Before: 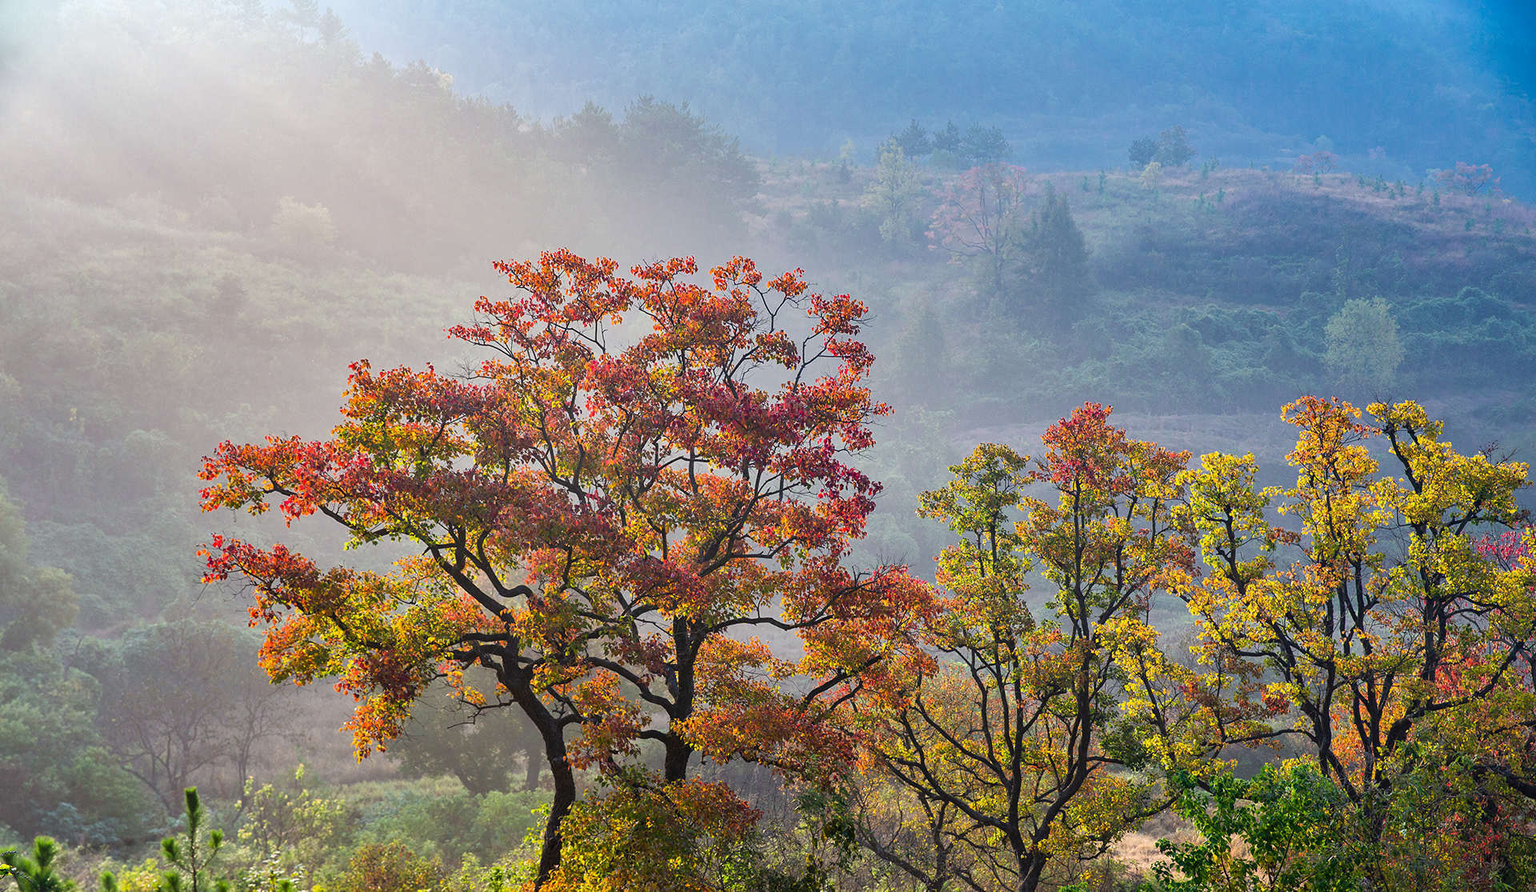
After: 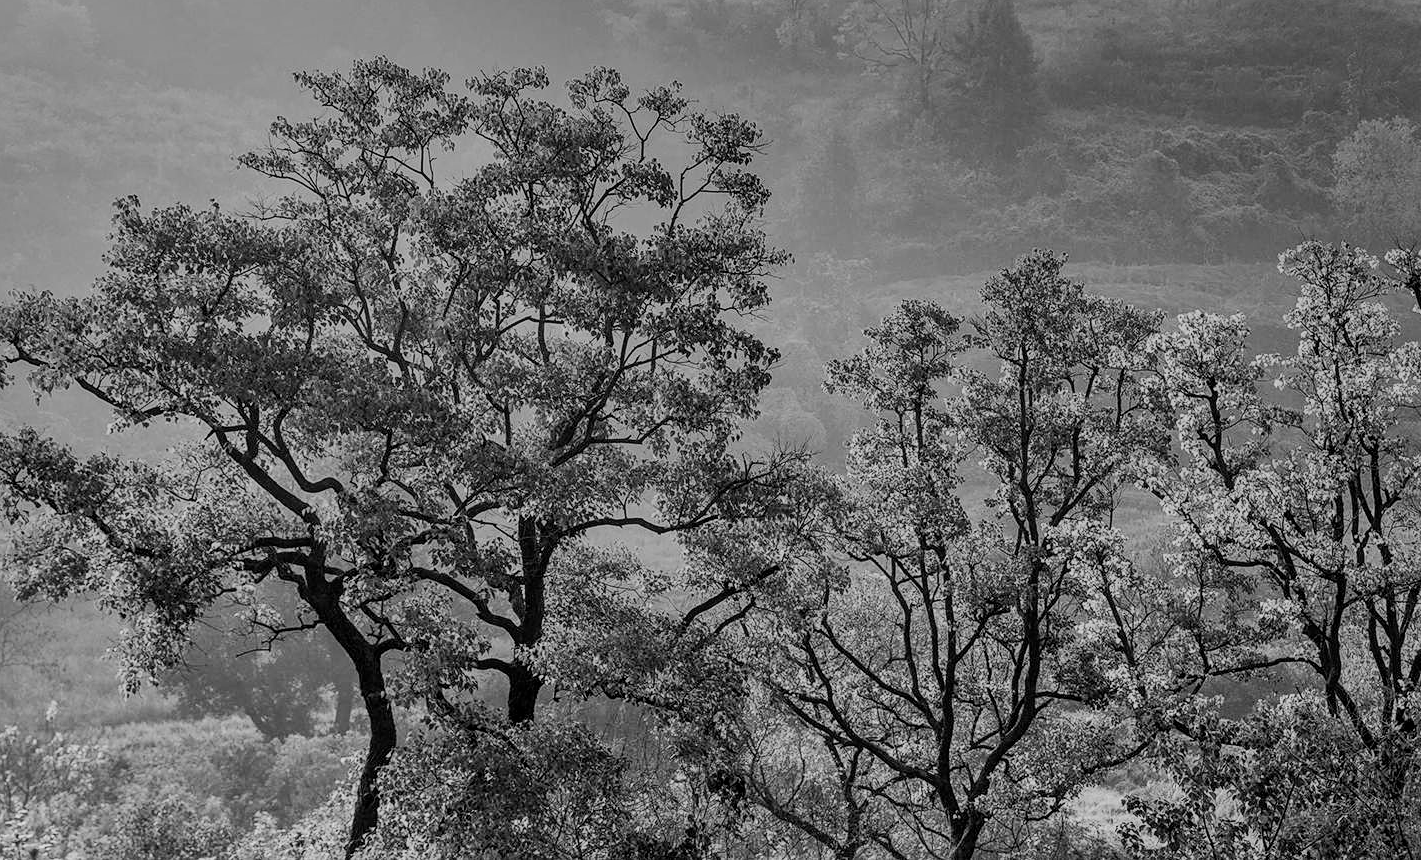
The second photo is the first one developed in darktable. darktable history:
crop: left 16.871%, top 22.857%, right 9.116%
local contrast: on, module defaults
shadows and highlights: on, module defaults
graduated density: hue 238.83°, saturation 50%
sharpen: amount 0.2
monochrome: a 32, b 64, size 2.3
filmic rgb: black relative exposure -7.5 EV, white relative exposure 5 EV, hardness 3.31, contrast 1.3, contrast in shadows safe
